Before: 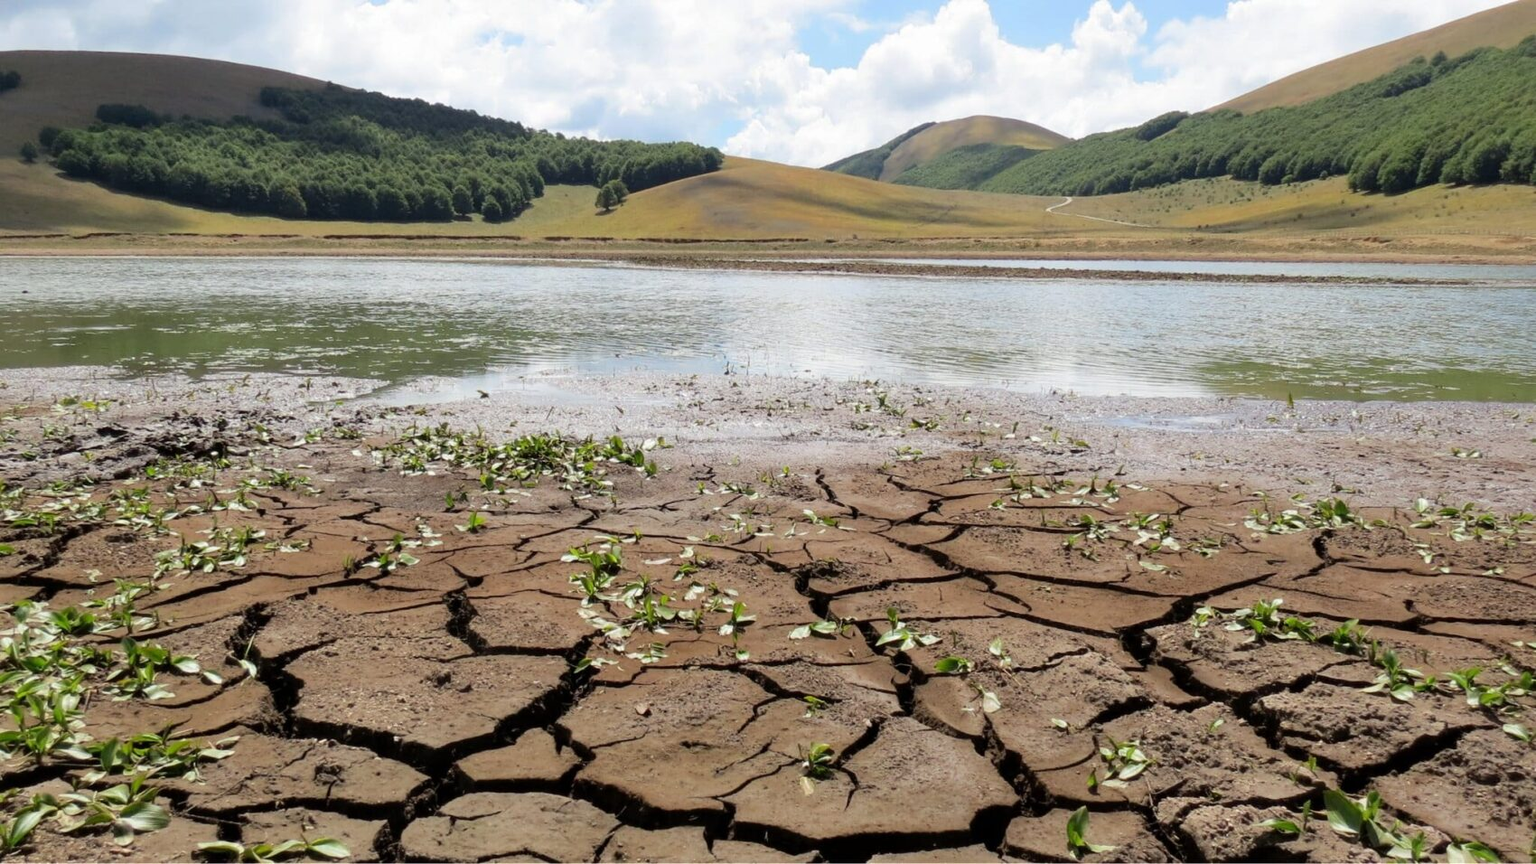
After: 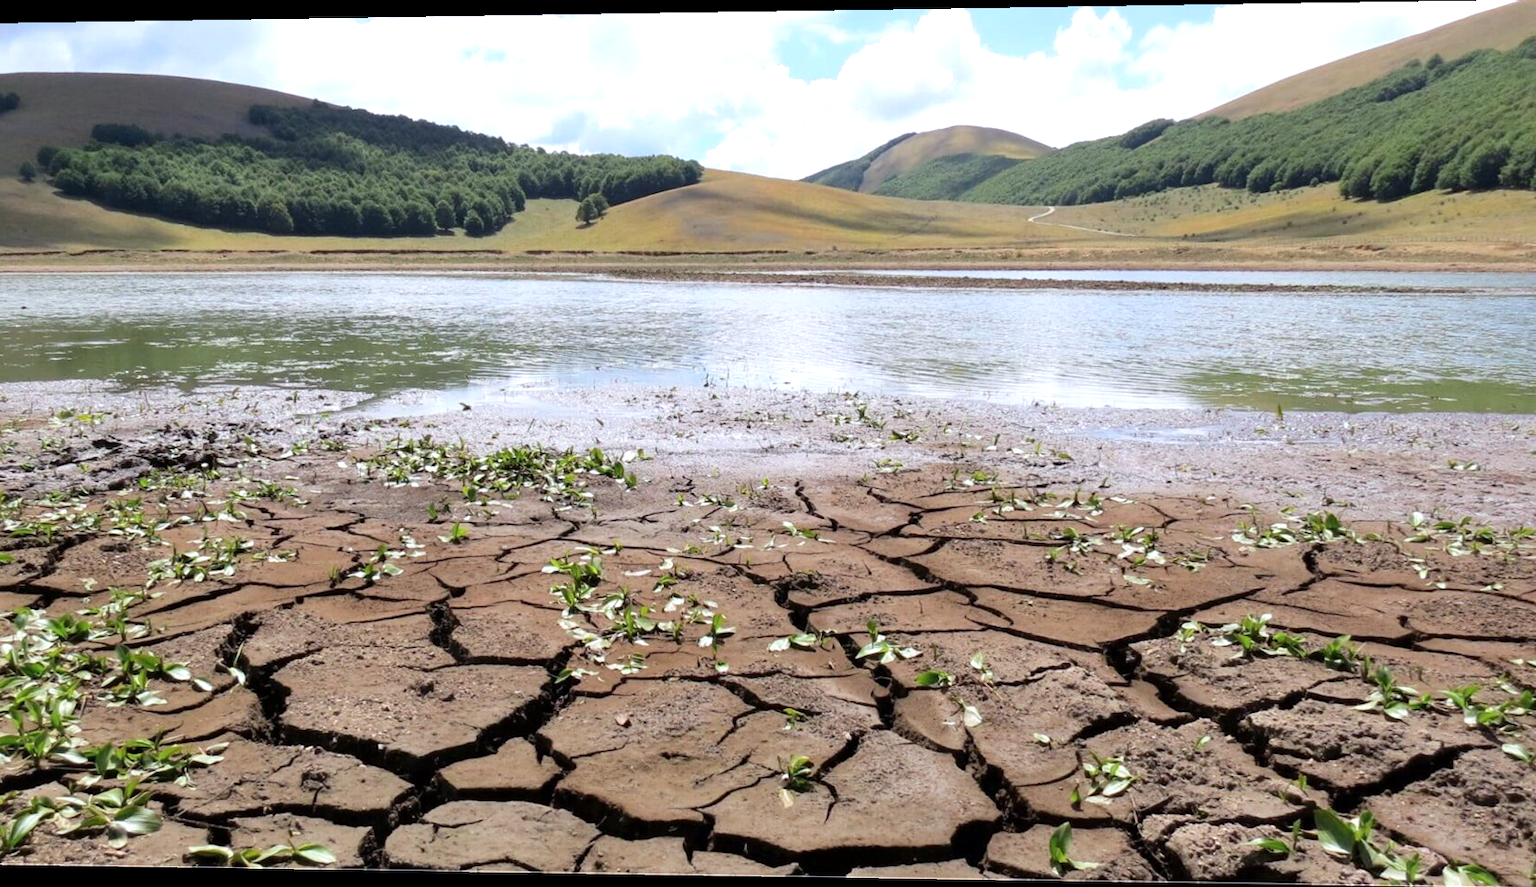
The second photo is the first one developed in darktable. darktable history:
exposure: exposure 0.367 EV, compensate highlight preservation false
rotate and perspective: lens shift (horizontal) -0.055, automatic cropping off
color calibration: illuminant as shot in camera, x 0.358, y 0.373, temperature 4628.91 K
